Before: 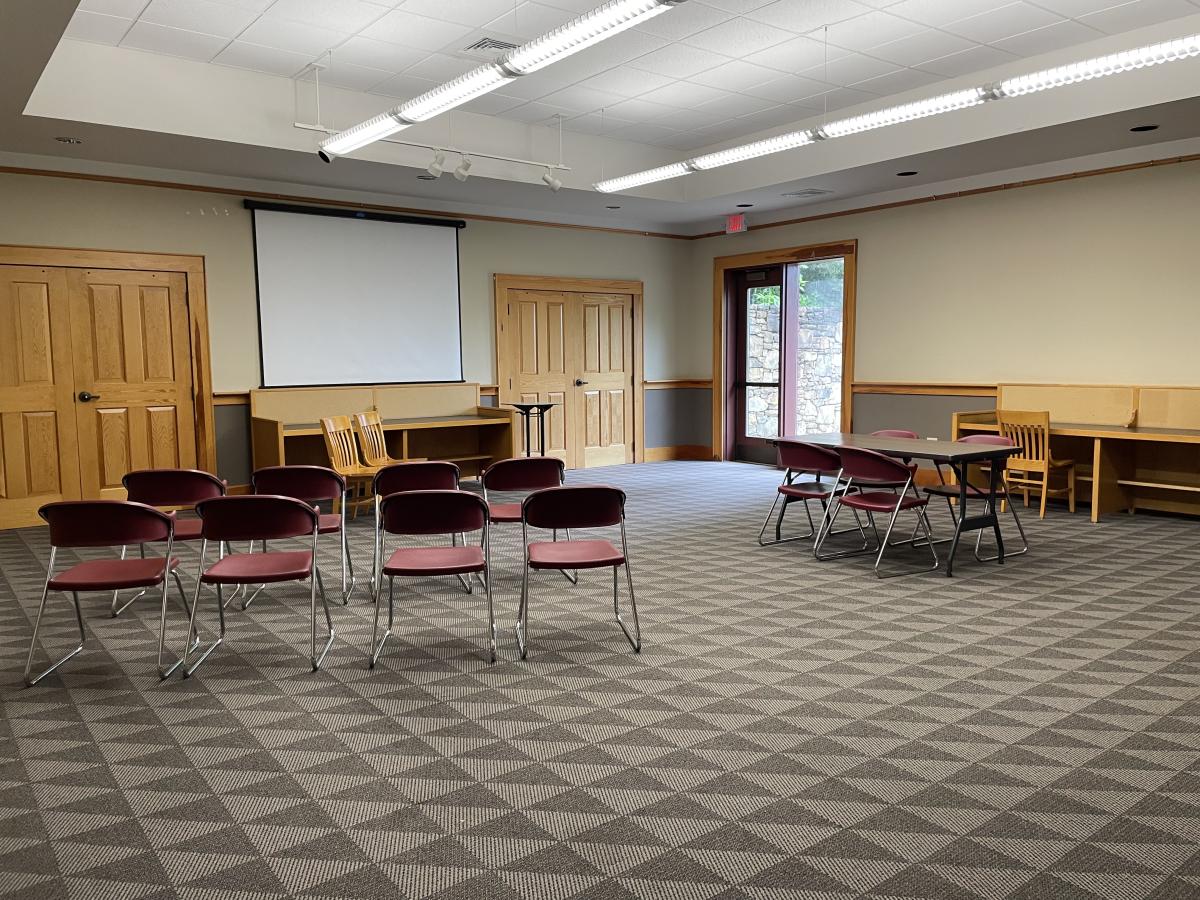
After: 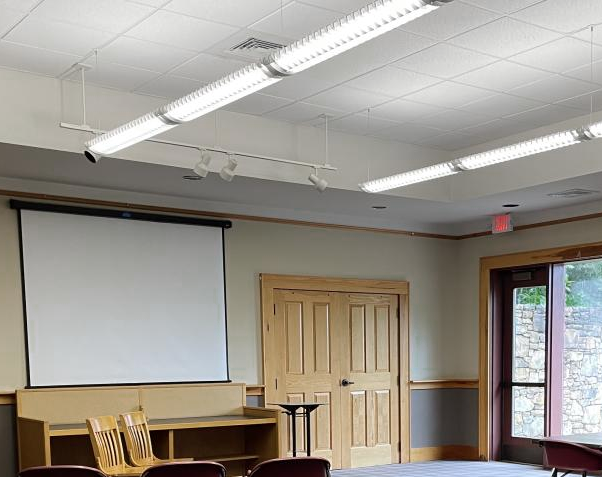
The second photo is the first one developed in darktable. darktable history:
crop: left 19.516%, right 30.264%, bottom 46.921%
color zones: curves: ch0 [(0, 0.558) (0.143, 0.548) (0.286, 0.447) (0.429, 0.259) (0.571, 0.5) (0.714, 0.5) (0.857, 0.593) (1, 0.558)]; ch1 [(0, 0.543) (0.01, 0.544) (0.12, 0.492) (0.248, 0.458) (0.5, 0.534) (0.748, 0.5) (0.99, 0.469) (1, 0.543)]; ch2 [(0, 0.507) (0.143, 0.522) (0.286, 0.505) (0.429, 0.5) (0.571, 0.5) (0.714, 0.5) (0.857, 0.5) (1, 0.507)]
